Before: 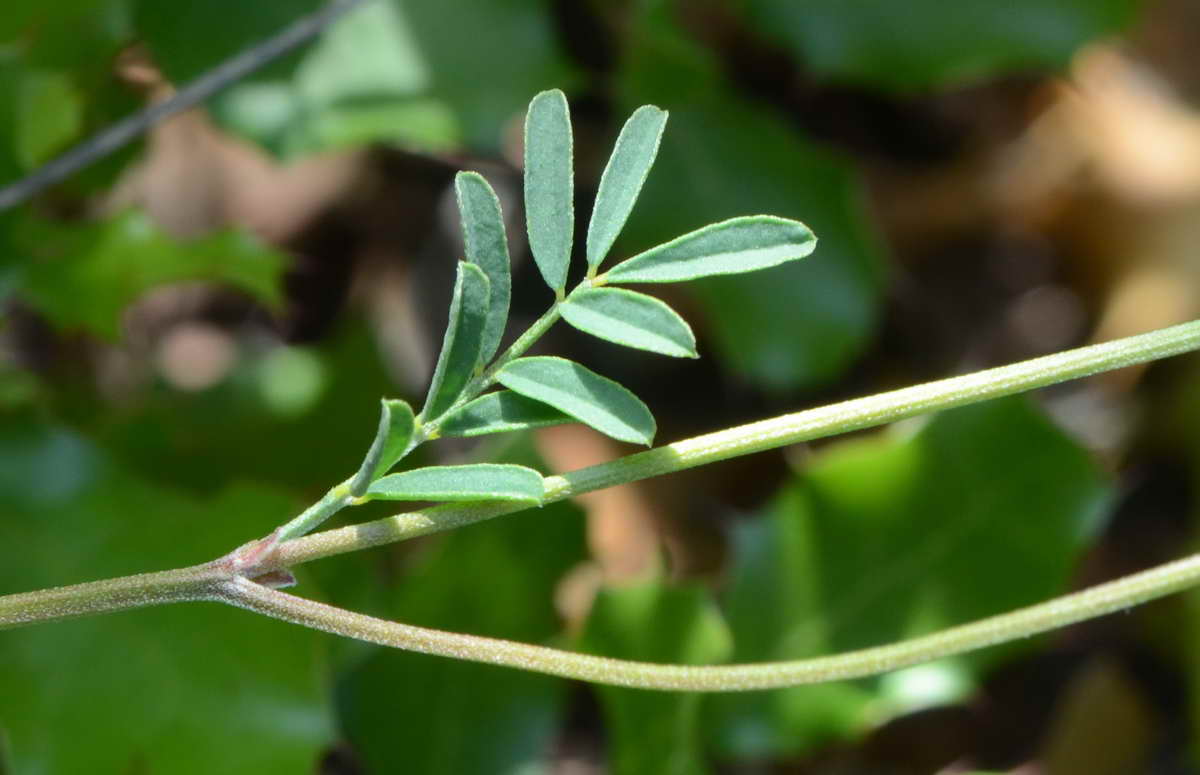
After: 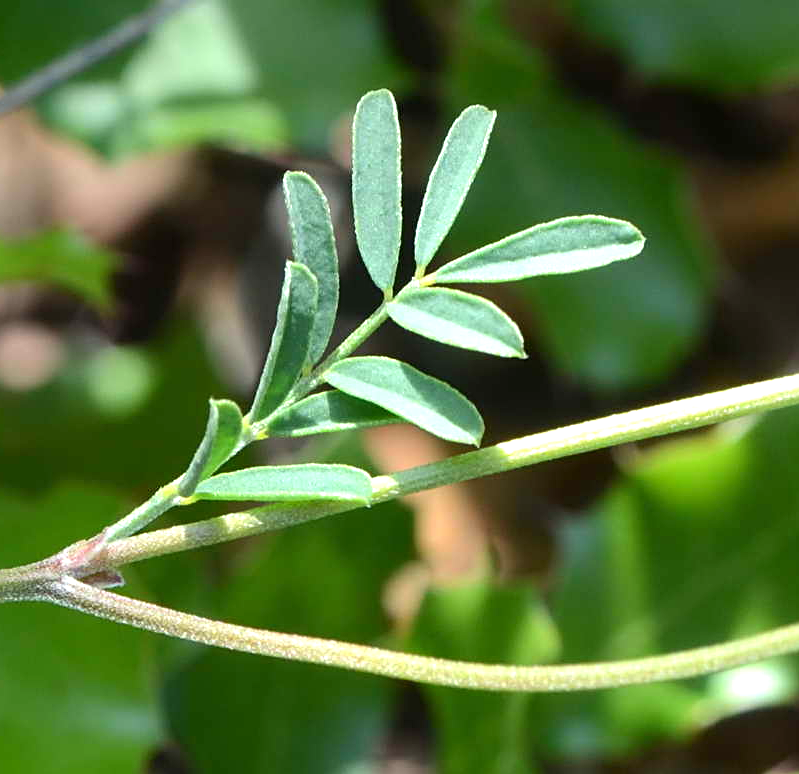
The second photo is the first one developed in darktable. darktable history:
exposure: exposure 0.517 EV, compensate exposure bias true, compensate highlight preservation false
sharpen: on, module defaults
crop and rotate: left 14.388%, right 18.958%
